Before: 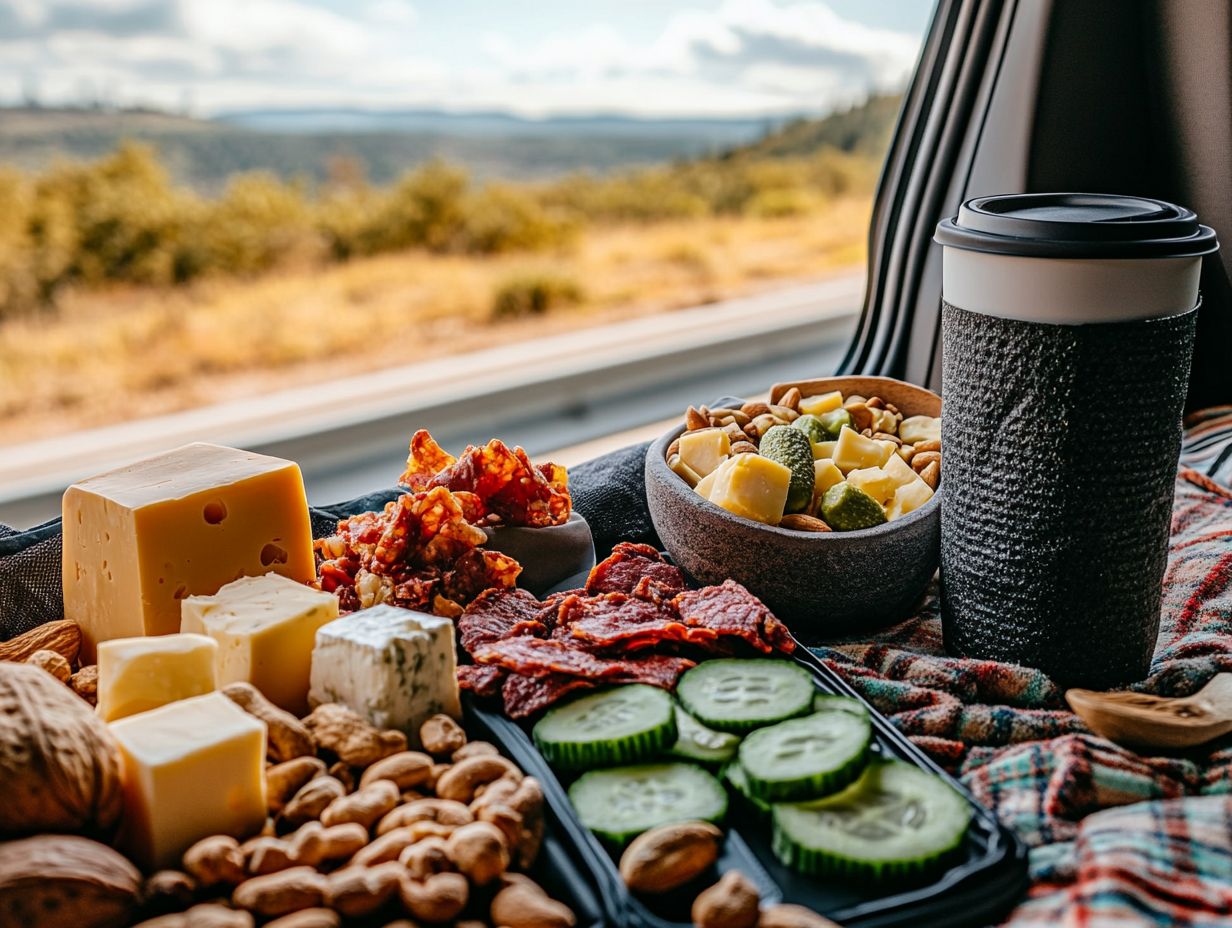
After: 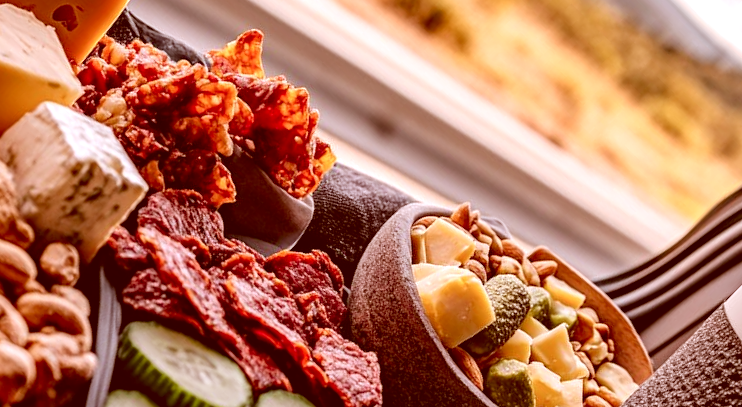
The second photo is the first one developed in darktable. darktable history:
color calibration: illuminant as shot in camera, x 0.358, y 0.373, temperature 4628.91 K
crop and rotate: angle -44.46°, top 16.146%, right 0.95%, bottom 11.732%
color correction: highlights a* 9.15, highlights b* 8.74, shadows a* 39.21, shadows b* 39.97, saturation 0.789
exposure: exposure 0.347 EV, compensate highlight preservation false
